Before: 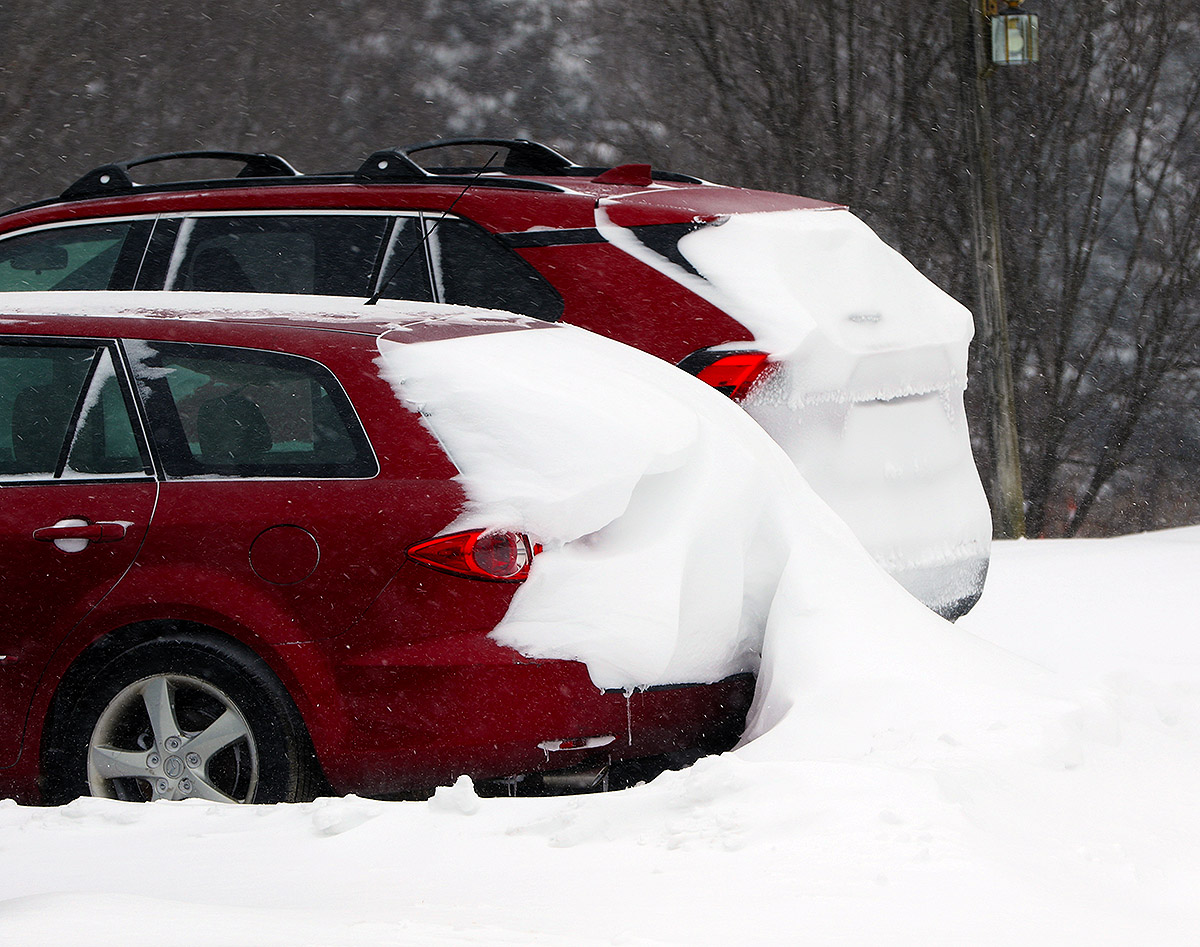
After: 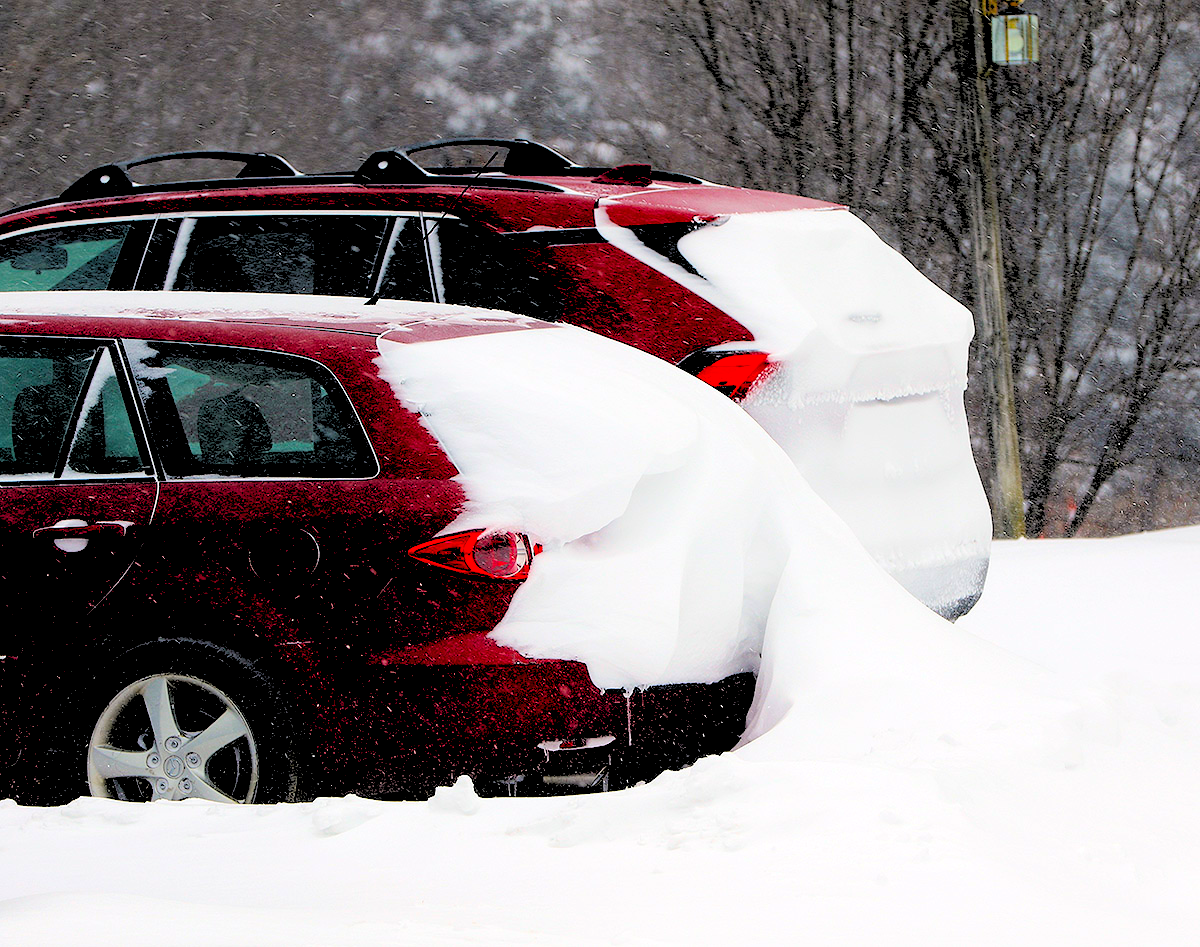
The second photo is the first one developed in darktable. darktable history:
color balance rgb: perceptual saturation grading › global saturation 25%, perceptual brilliance grading › mid-tones 10%, perceptual brilliance grading › shadows 15%, global vibrance 20%
rgb levels: levels [[0.027, 0.429, 0.996], [0, 0.5, 1], [0, 0.5, 1]]
